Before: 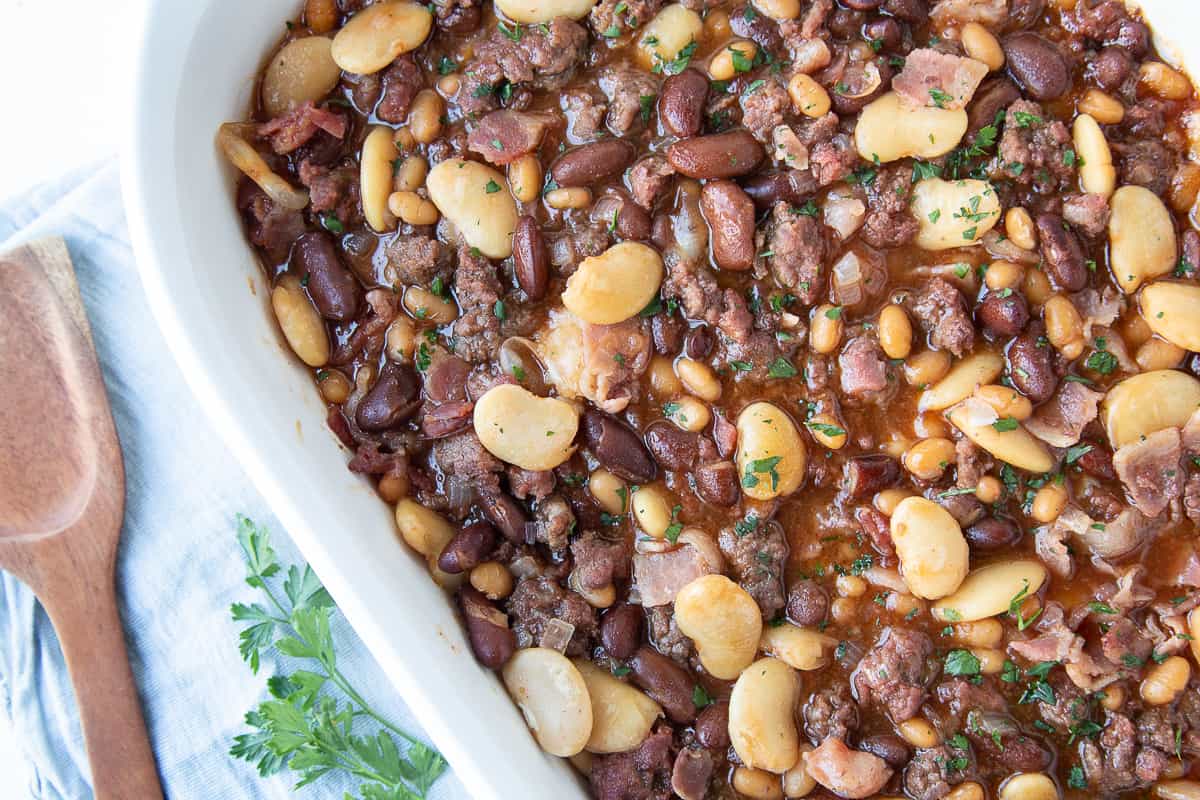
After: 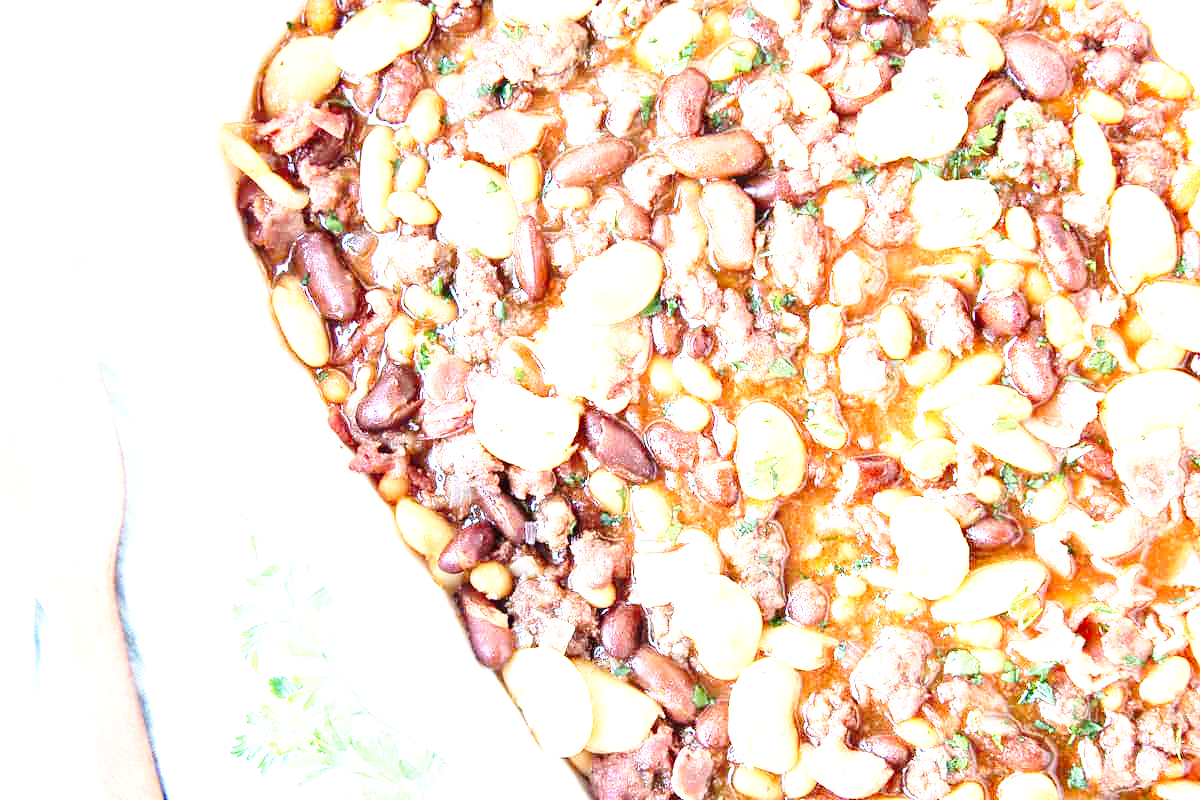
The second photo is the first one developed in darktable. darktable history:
exposure: exposure 2.184 EV, compensate exposure bias true, compensate highlight preservation false
base curve: curves: ch0 [(0, 0) (0.028, 0.03) (0.121, 0.232) (0.46, 0.748) (0.859, 0.968) (1, 1)], preserve colors none
